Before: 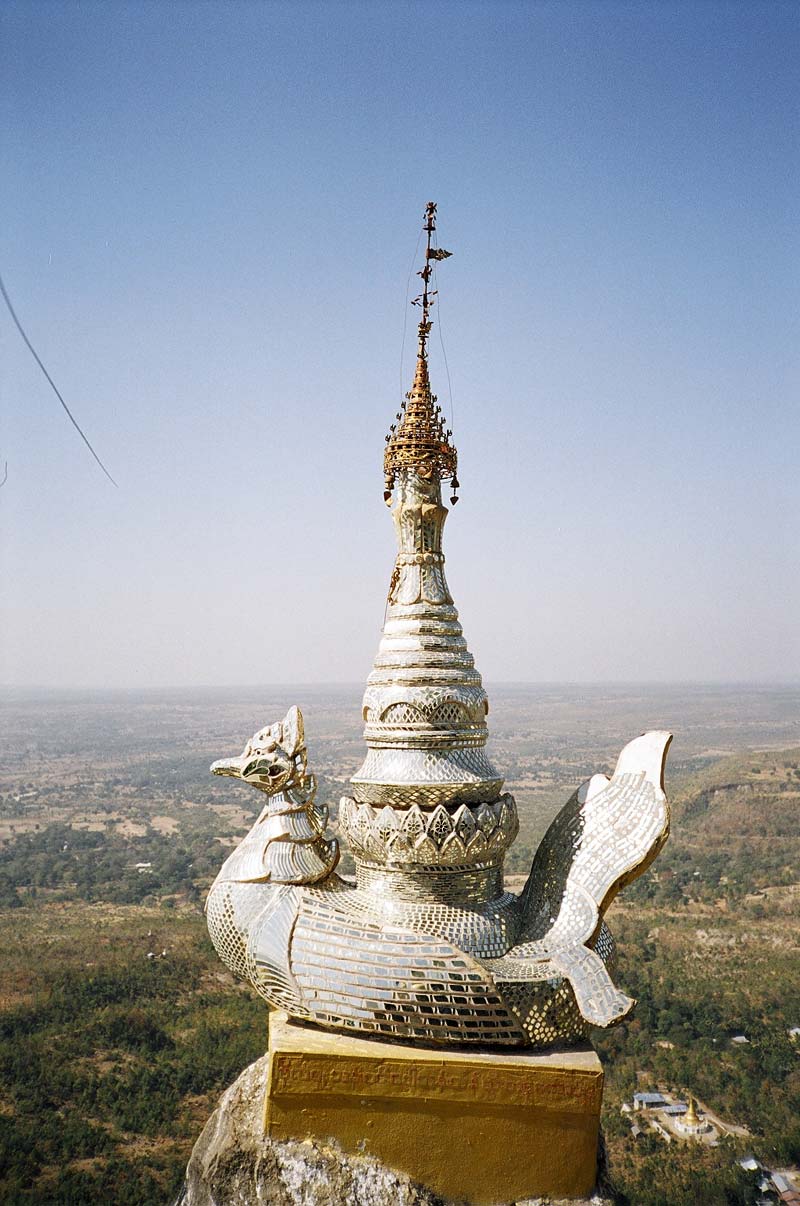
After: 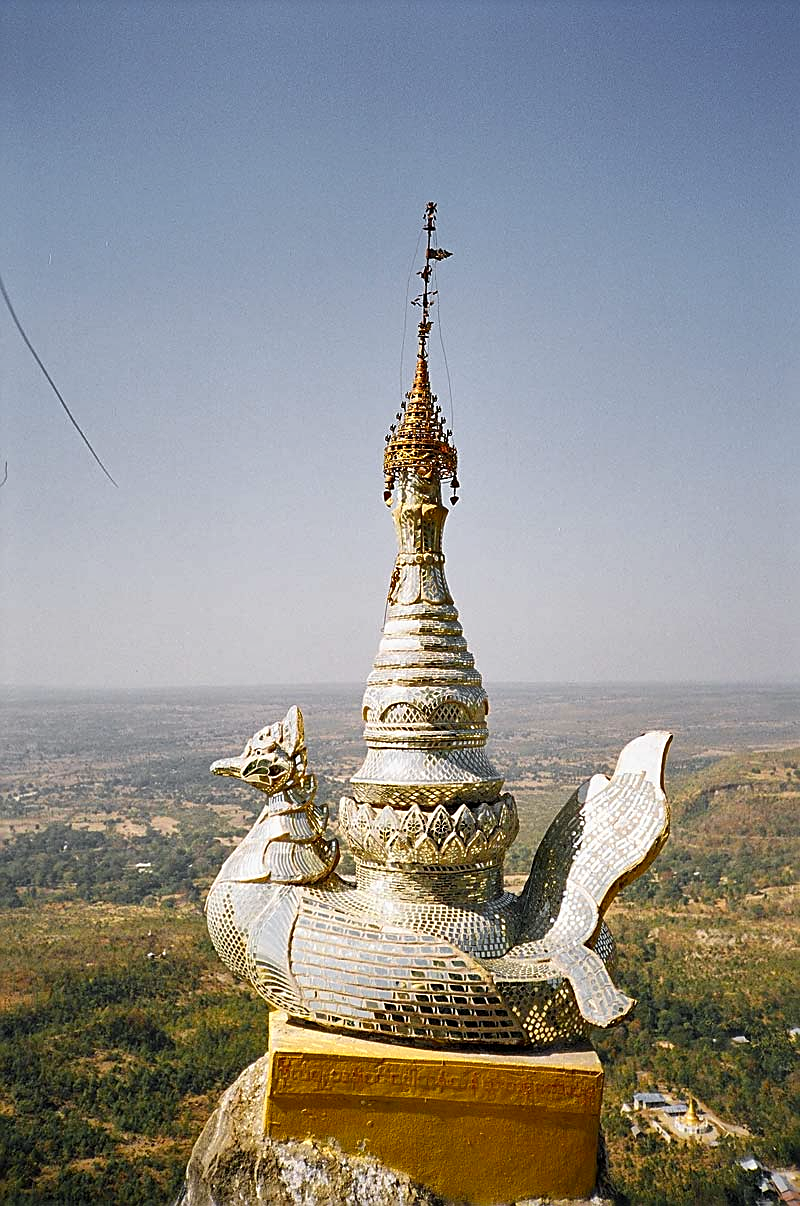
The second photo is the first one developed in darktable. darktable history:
color zones: curves: ch0 [(0, 0.511) (0.143, 0.531) (0.286, 0.56) (0.429, 0.5) (0.571, 0.5) (0.714, 0.5) (0.857, 0.5) (1, 0.5)]; ch1 [(0, 0.525) (0.143, 0.705) (0.286, 0.715) (0.429, 0.35) (0.571, 0.35) (0.714, 0.35) (0.857, 0.4) (1, 0.4)]; ch2 [(0, 0.572) (0.143, 0.512) (0.286, 0.473) (0.429, 0.45) (0.571, 0.5) (0.714, 0.5) (0.857, 0.518) (1, 0.518)]
contrast equalizer: octaves 7, y [[0.5 ×6], [0.5 ×6], [0.5, 0.5, 0.501, 0.545, 0.707, 0.863], [0 ×6], [0 ×6]], mix 0.364
sharpen: on, module defaults
shadows and highlights: shadows 43.56, white point adjustment -1.53, soften with gaussian
